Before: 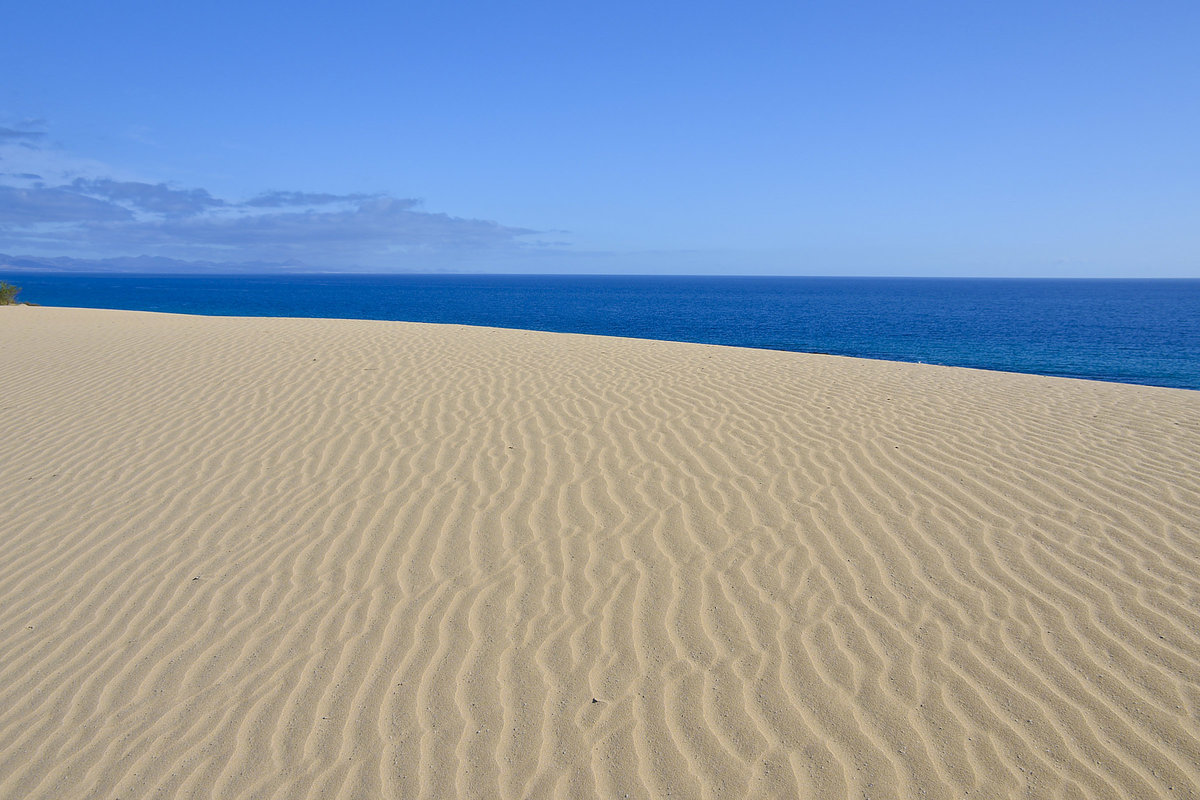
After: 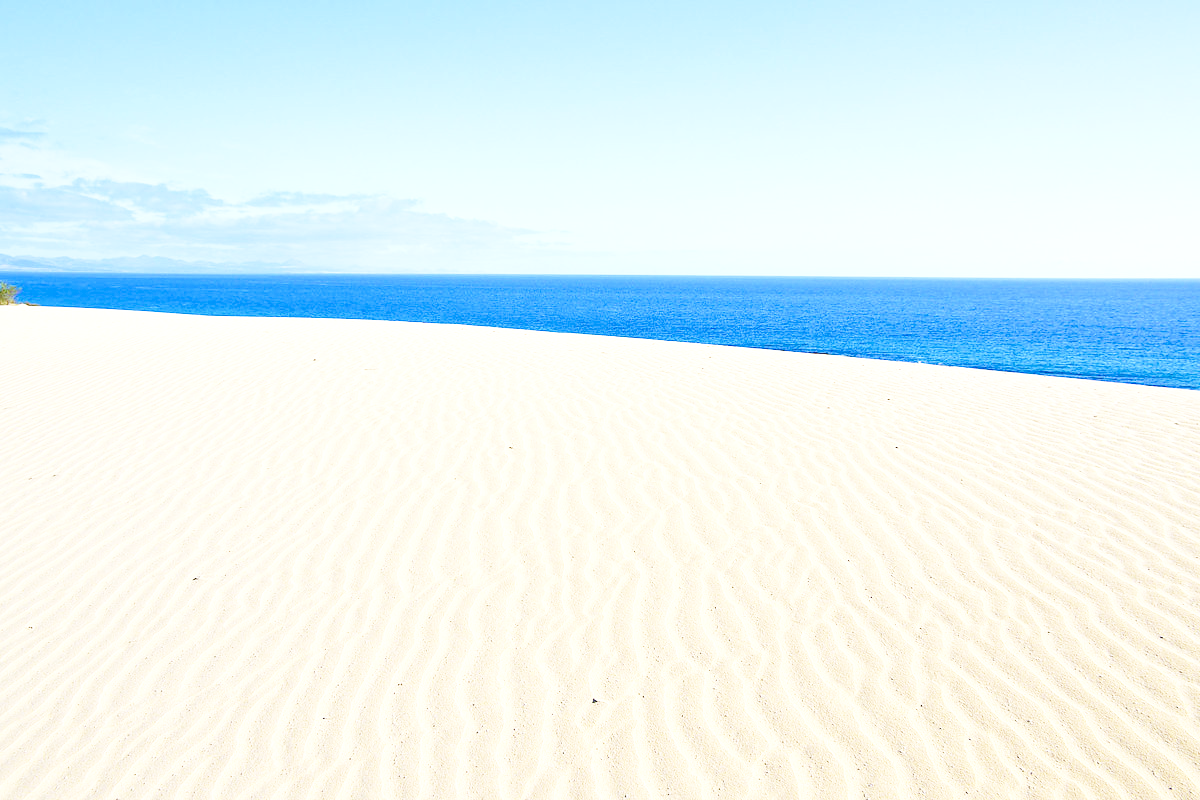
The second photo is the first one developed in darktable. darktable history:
base curve: curves: ch0 [(0, 0) (0.036, 0.037) (0.121, 0.228) (0.46, 0.76) (0.859, 0.983) (1, 1)], preserve colors none
exposure: black level correction 0.001, exposure 1.132 EV, compensate highlight preservation false
